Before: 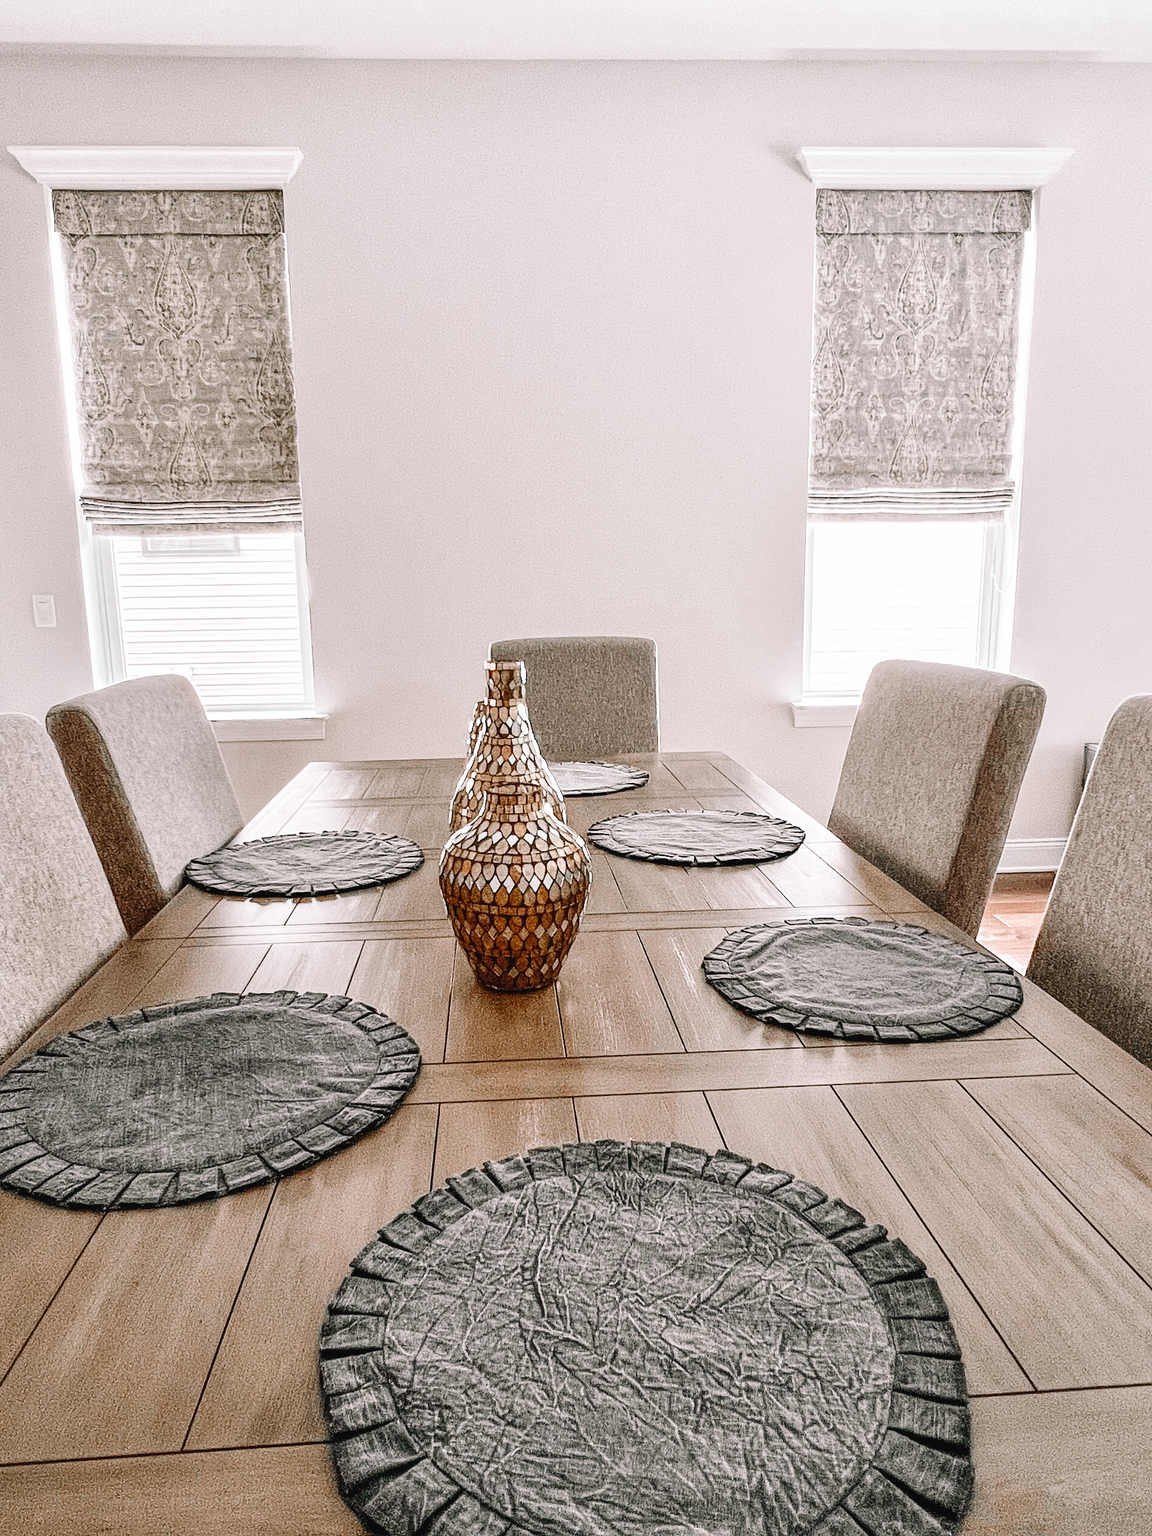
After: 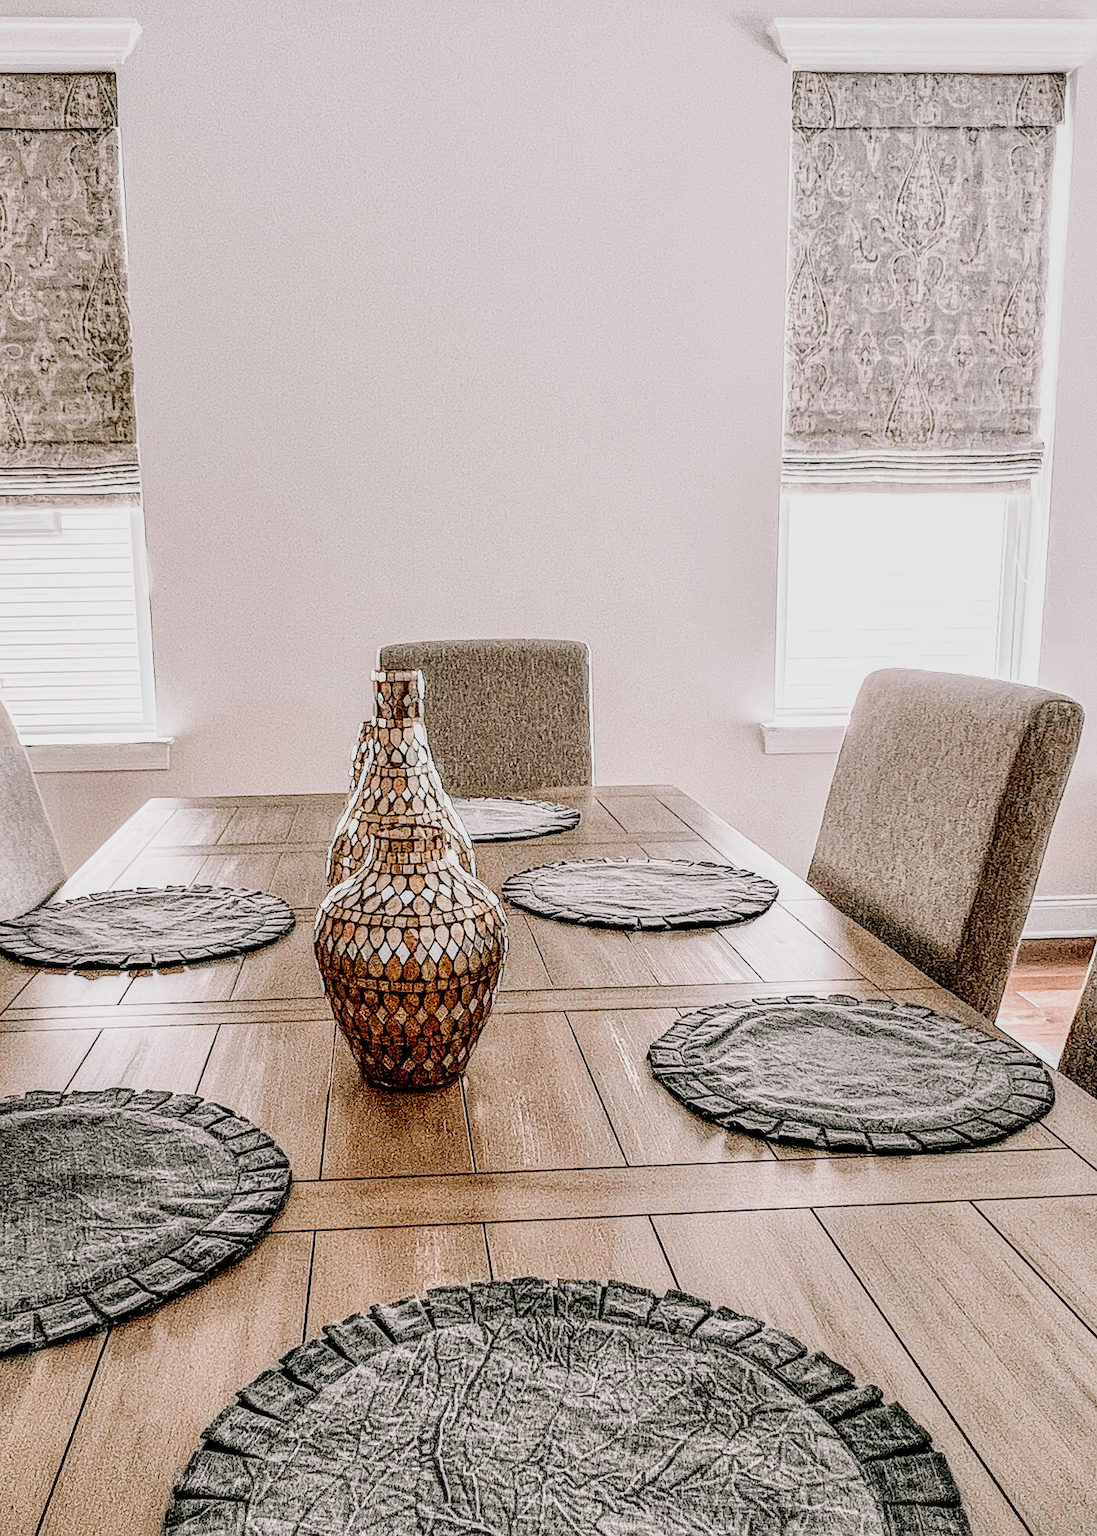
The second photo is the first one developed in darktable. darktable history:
exposure: exposure 0.57 EV, compensate exposure bias true, compensate highlight preservation false
sharpen: amount 0.465
filmic rgb: black relative exposure -7.65 EV, white relative exposure 4.56 EV, hardness 3.61
crop: left 16.658%, top 8.68%, right 8.229%, bottom 12.467%
velvia: on, module defaults
local contrast: detail 160%
